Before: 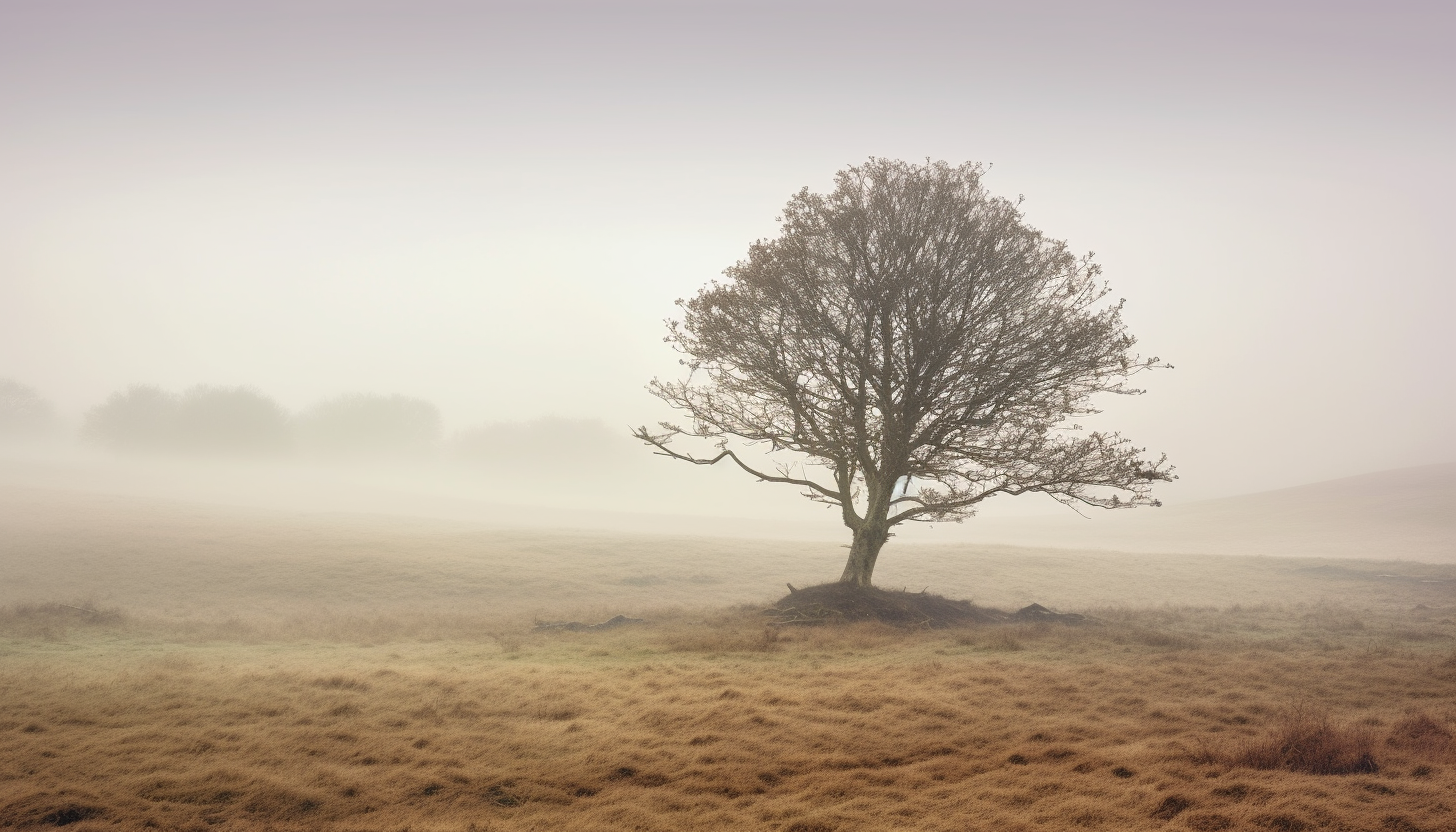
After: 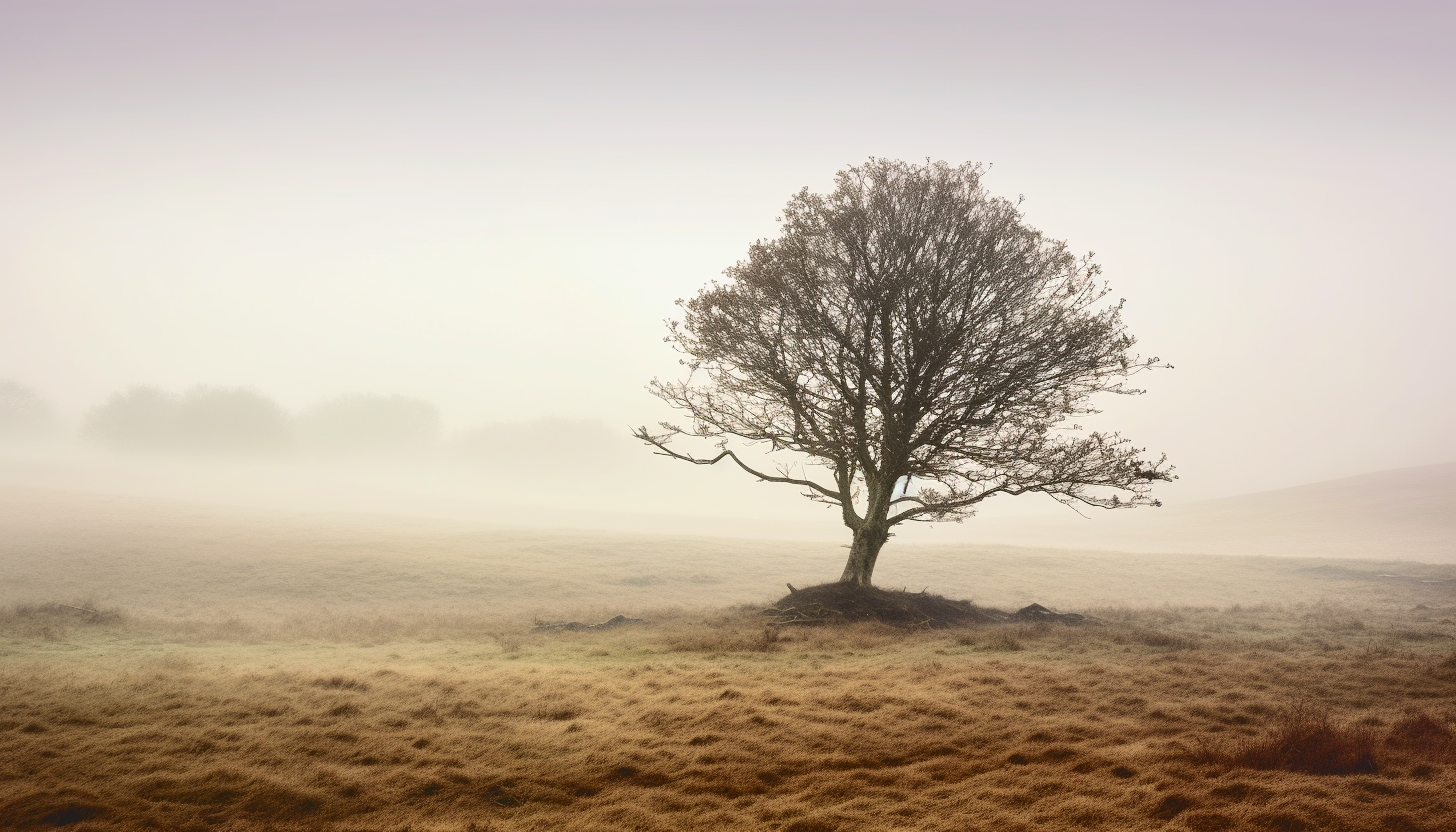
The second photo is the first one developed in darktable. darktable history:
tone curve: curves: ch0 [(0, 0) (0.003, 0.112) (0.011, 0.115) (0.025, 0.111) (0.044, 0.114) (0.069, 0.126) (0.1, 0.144) (0.136, 0.164) (0.177, 0.196) (0.224, 0.249) (0.277, 0.316) (0.335, 0.401) (0.399, 0.487) (0.468, 0.571) (0.543, 0.647) (0.623, 0.728) (0.709, 0.795) (0.801, 0.866) (0.898, 0.933) (1, 1)], color space Lab, independent channels, preserve colors none
contrast brightness saturation: contrast 0.132, brightness -0.221, saturation 0.146
